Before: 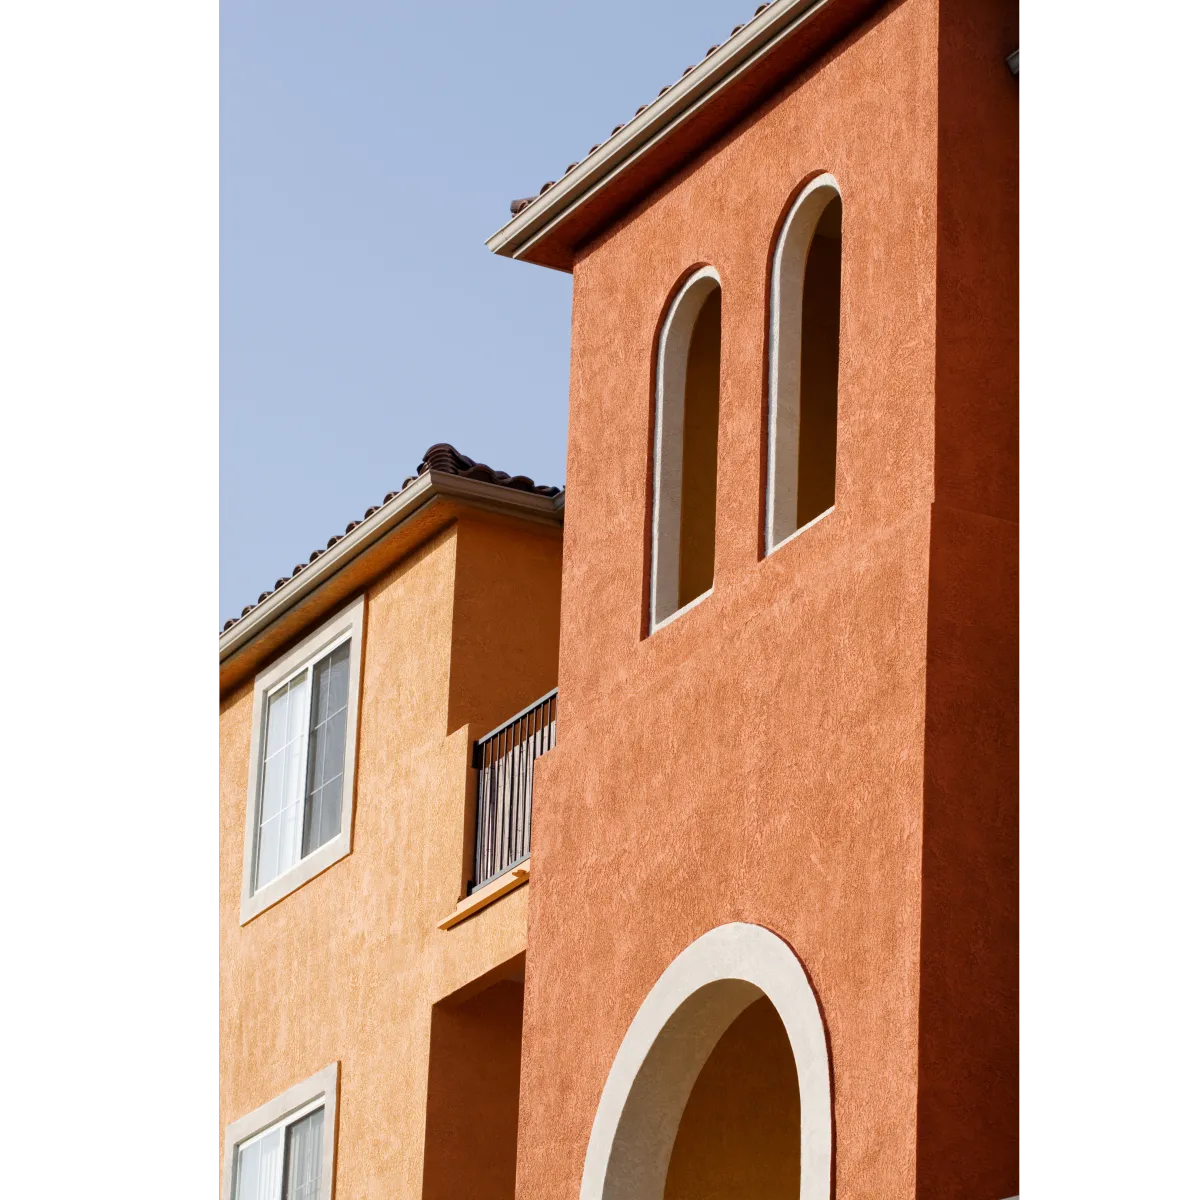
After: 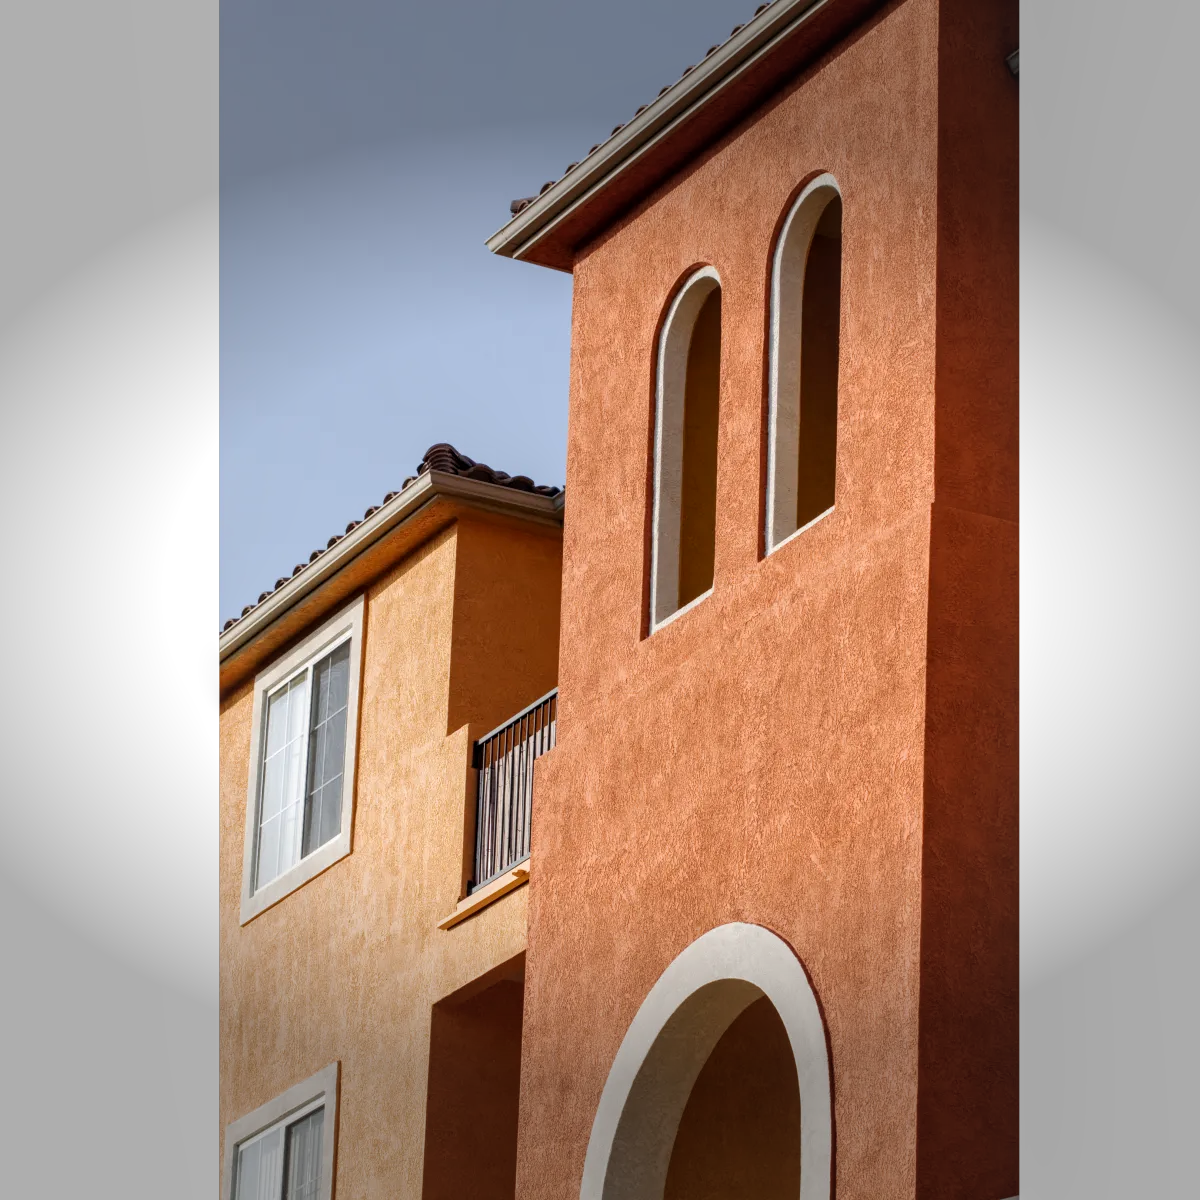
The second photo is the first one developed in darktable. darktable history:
local contrast: on, module defaults
vignetting: fall-off start 70.97%, brightness -0.584, saturation -0.118, width/height ratio 1.333
